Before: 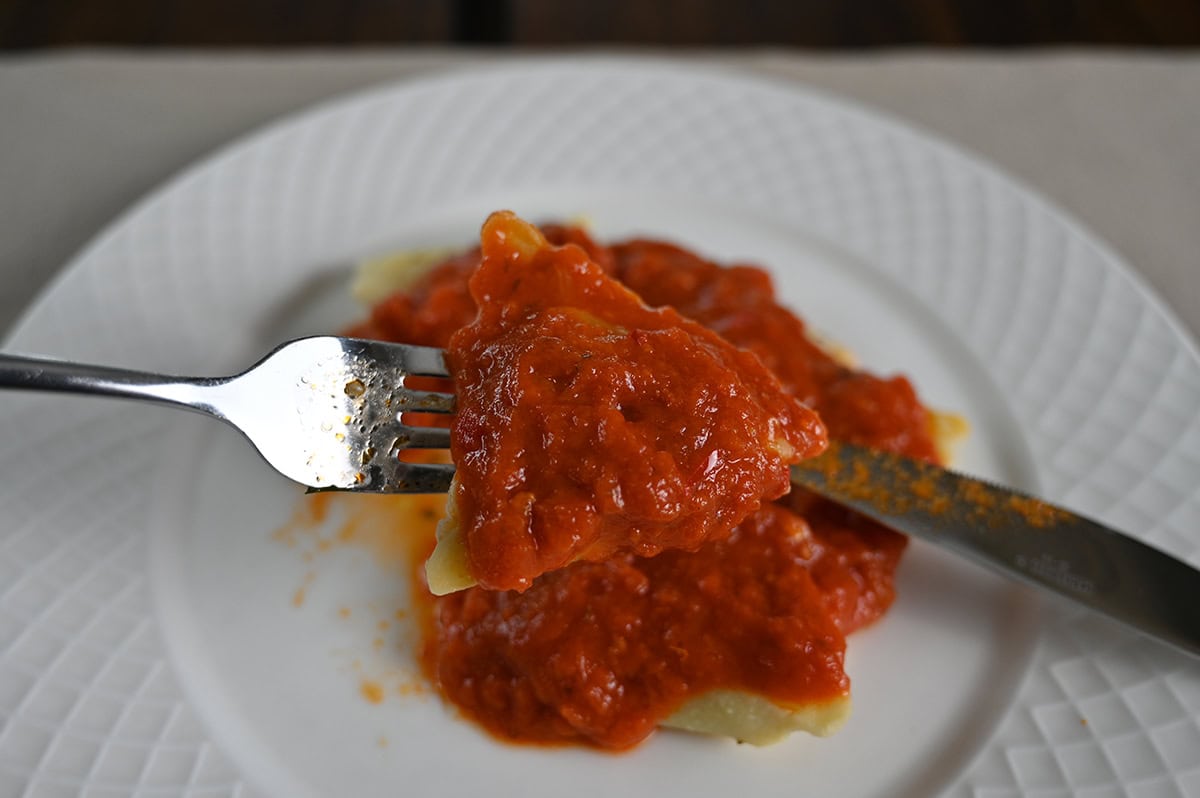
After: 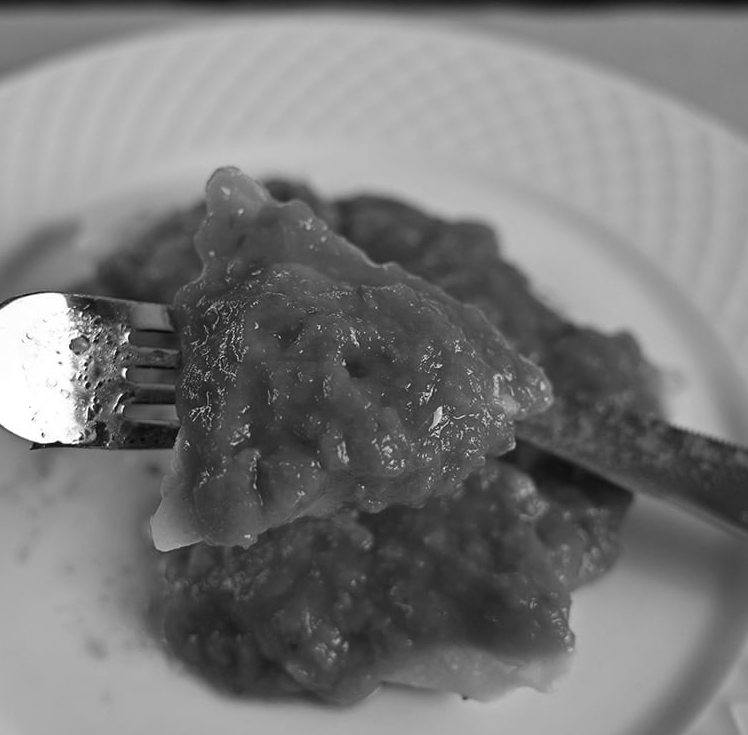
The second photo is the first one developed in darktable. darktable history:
crop and rotate: left 22.918%, top 5.629%, right 14.711%, bottom 2.247%
monochrome: on, module defaults
